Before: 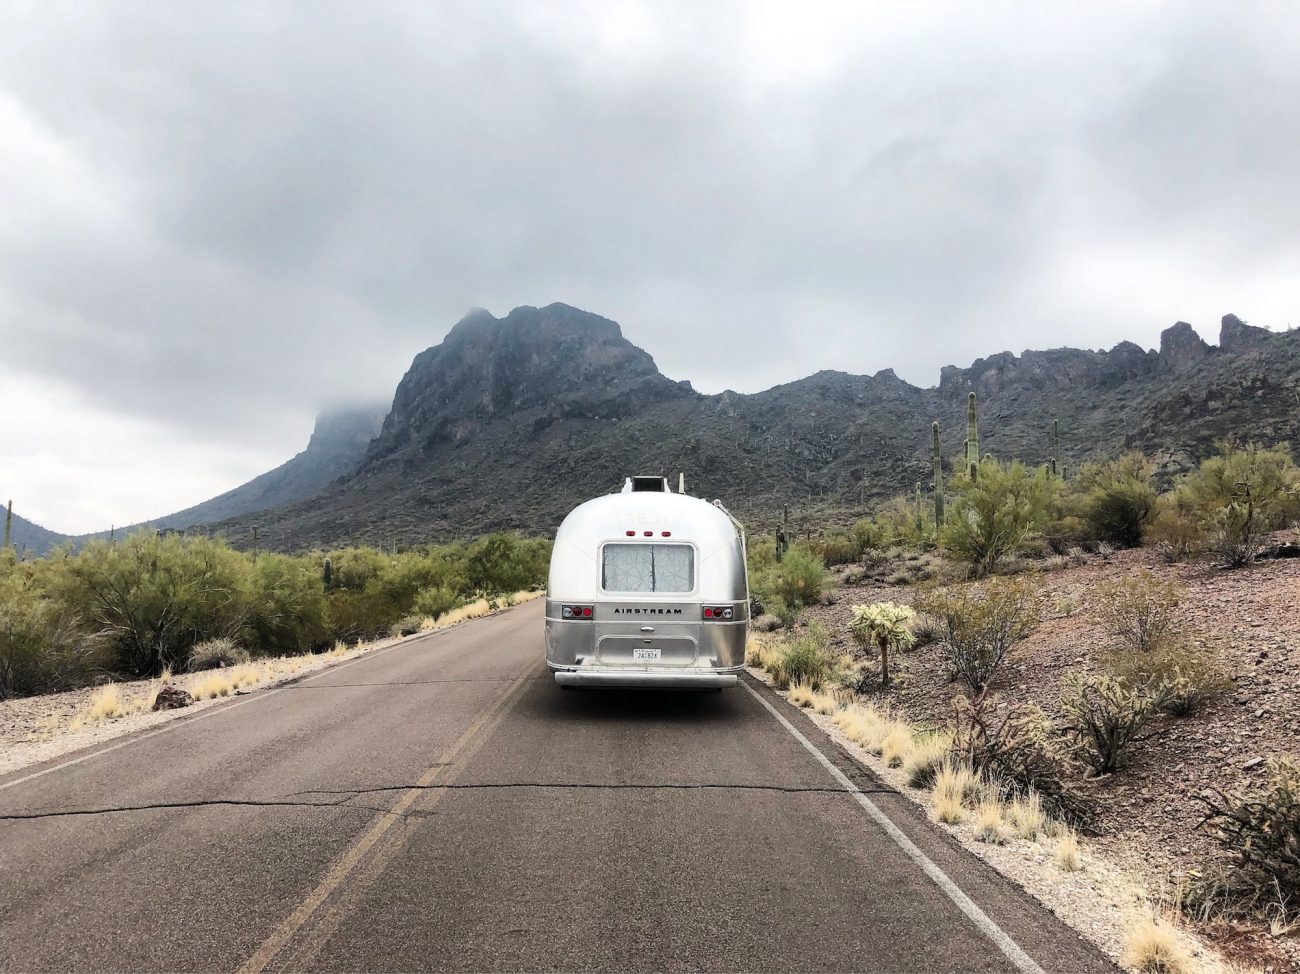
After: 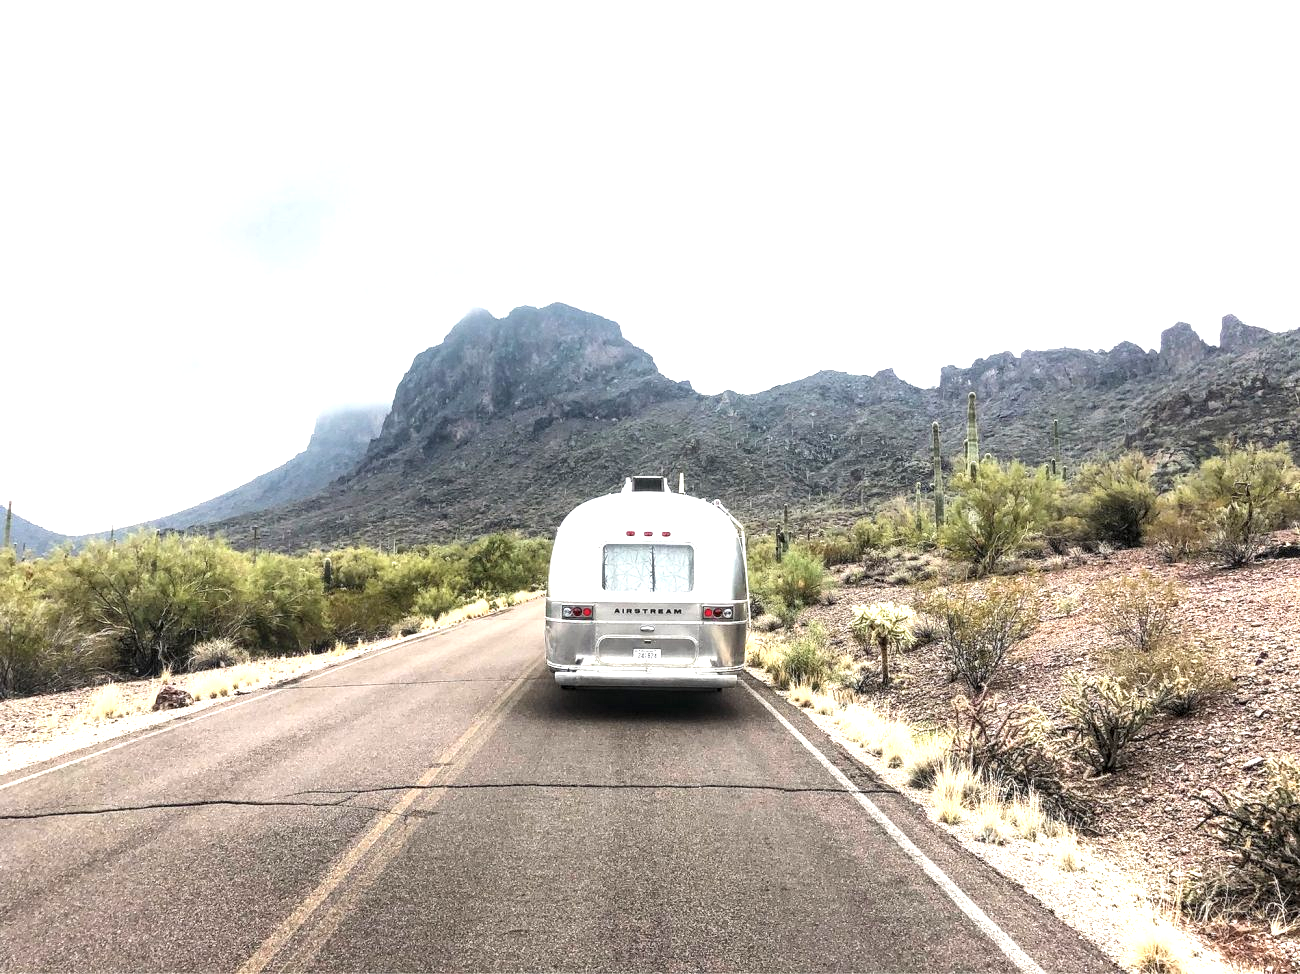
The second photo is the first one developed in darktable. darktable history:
local contrast: detail 130%
exposure: exposure 1 EV, compensate highlight preservation false
